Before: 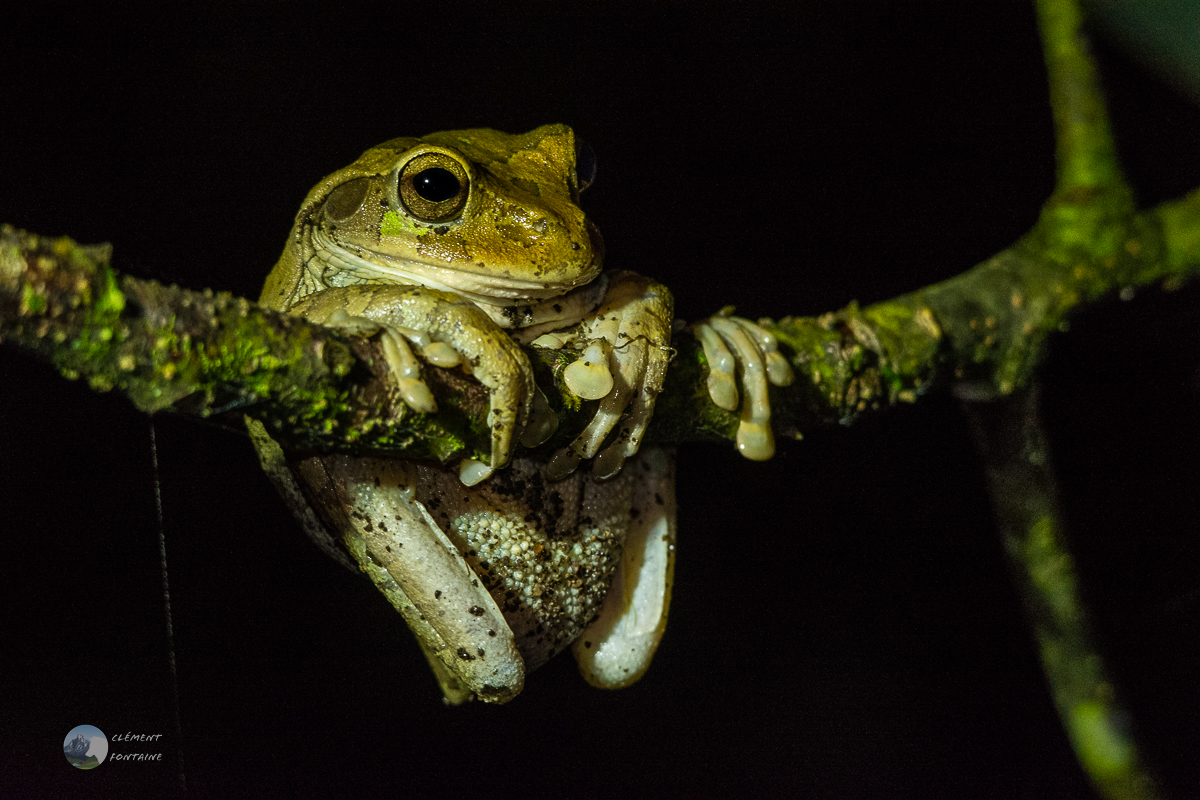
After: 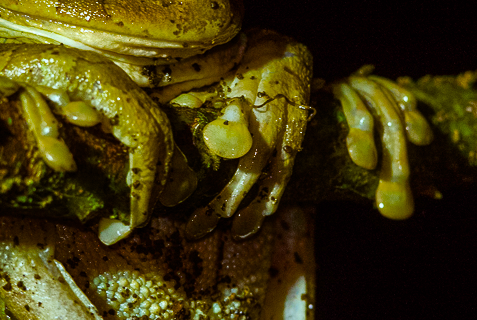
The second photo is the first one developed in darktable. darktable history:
color balance rgb: power › chroma 1.551%, power › hue 28.21°, perceptual saturation grading › global saturation 42.647%, global vibrance 16.261%, saturation formula JzAzBz (2021)
crop: left 30.14%, top 30.13%, right 30.055%, bottom 29.798%
color calibration: x 0.367, y 0.379, temperature 4396.5 K
